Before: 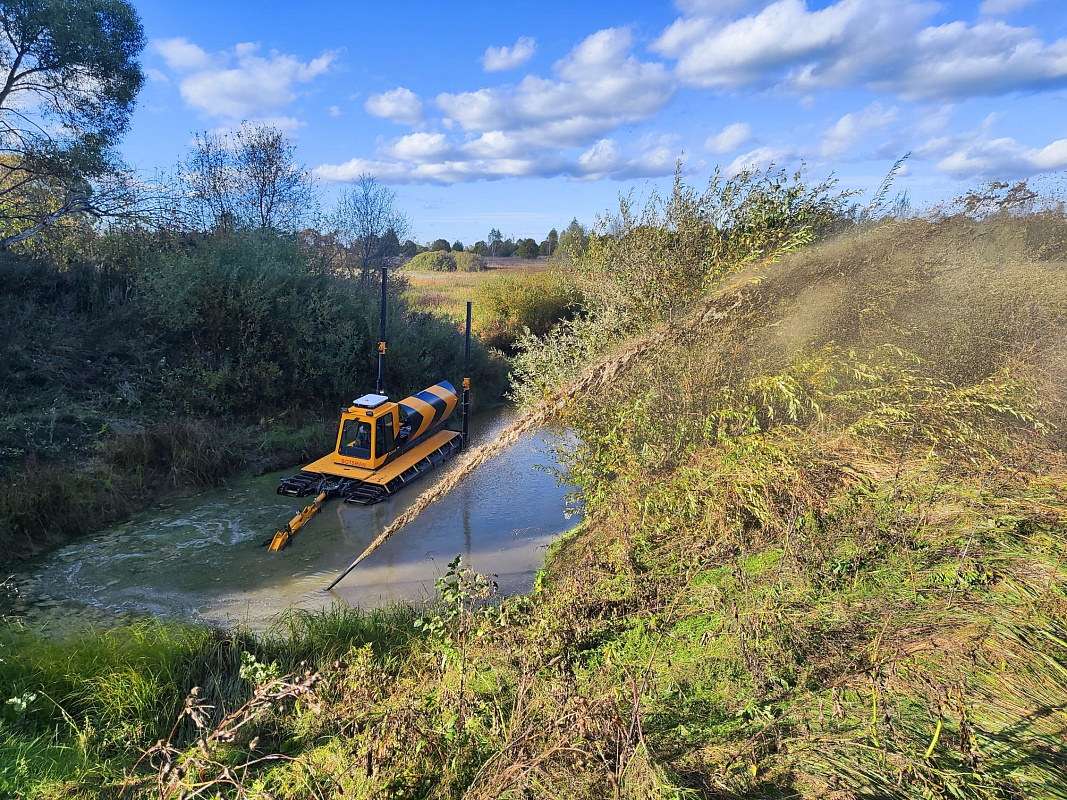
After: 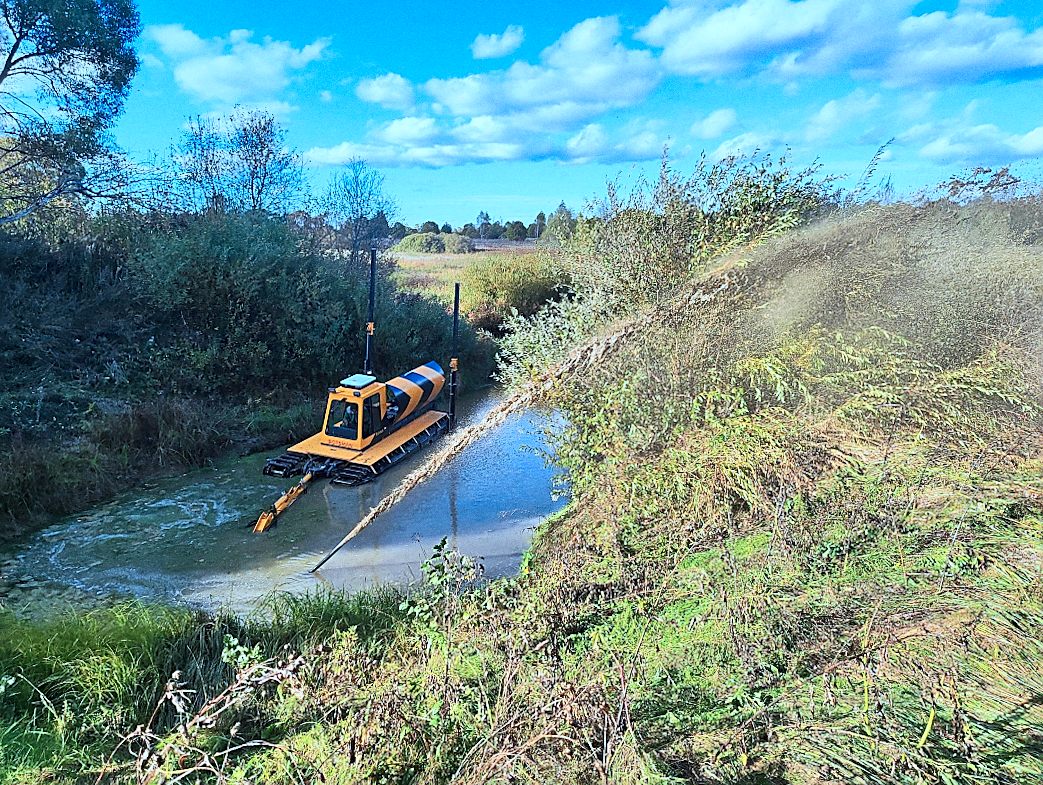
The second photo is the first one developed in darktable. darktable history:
rotate and perspective: rotation 0.226°, lens shift (vertical) -0.042, crop left 0.023, crop right 0.982, crop top 0.006, crop bottom 0.994
sharpen: on, module defaults
color correction: highlights a* -9.35, highlights b* -23.15
grain: coarseness 0.09 ISO
crop: top 1.049%, right 0.001%
contrast brightness saturation: contrast 0.2, brightness 0.15, saturation 0.14
